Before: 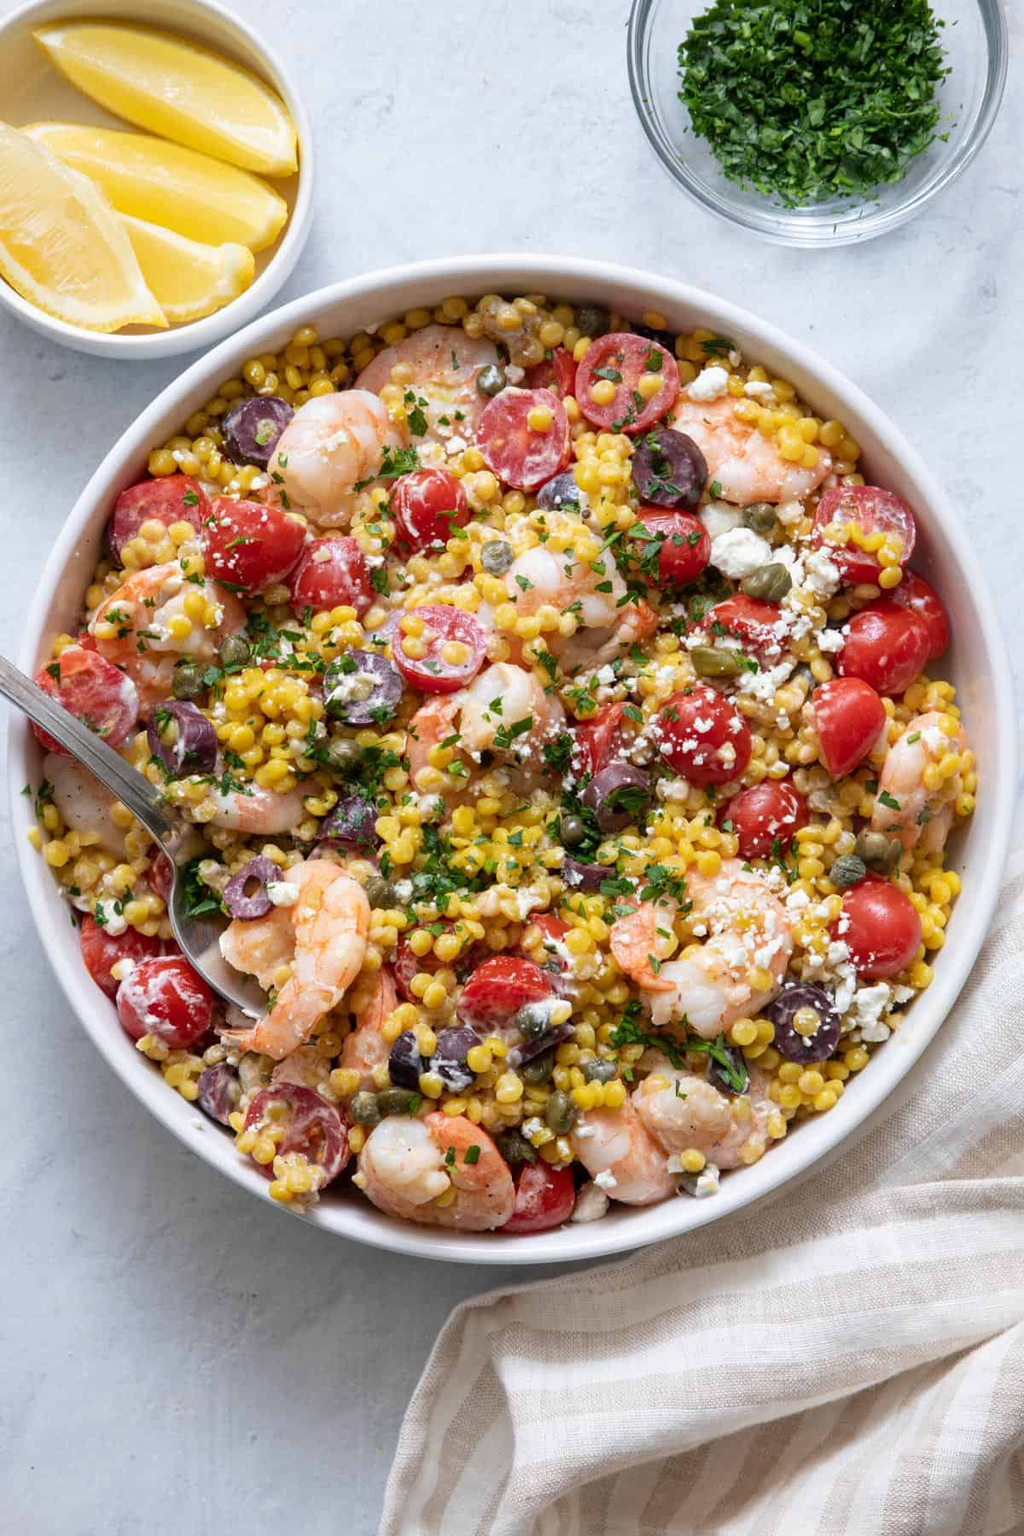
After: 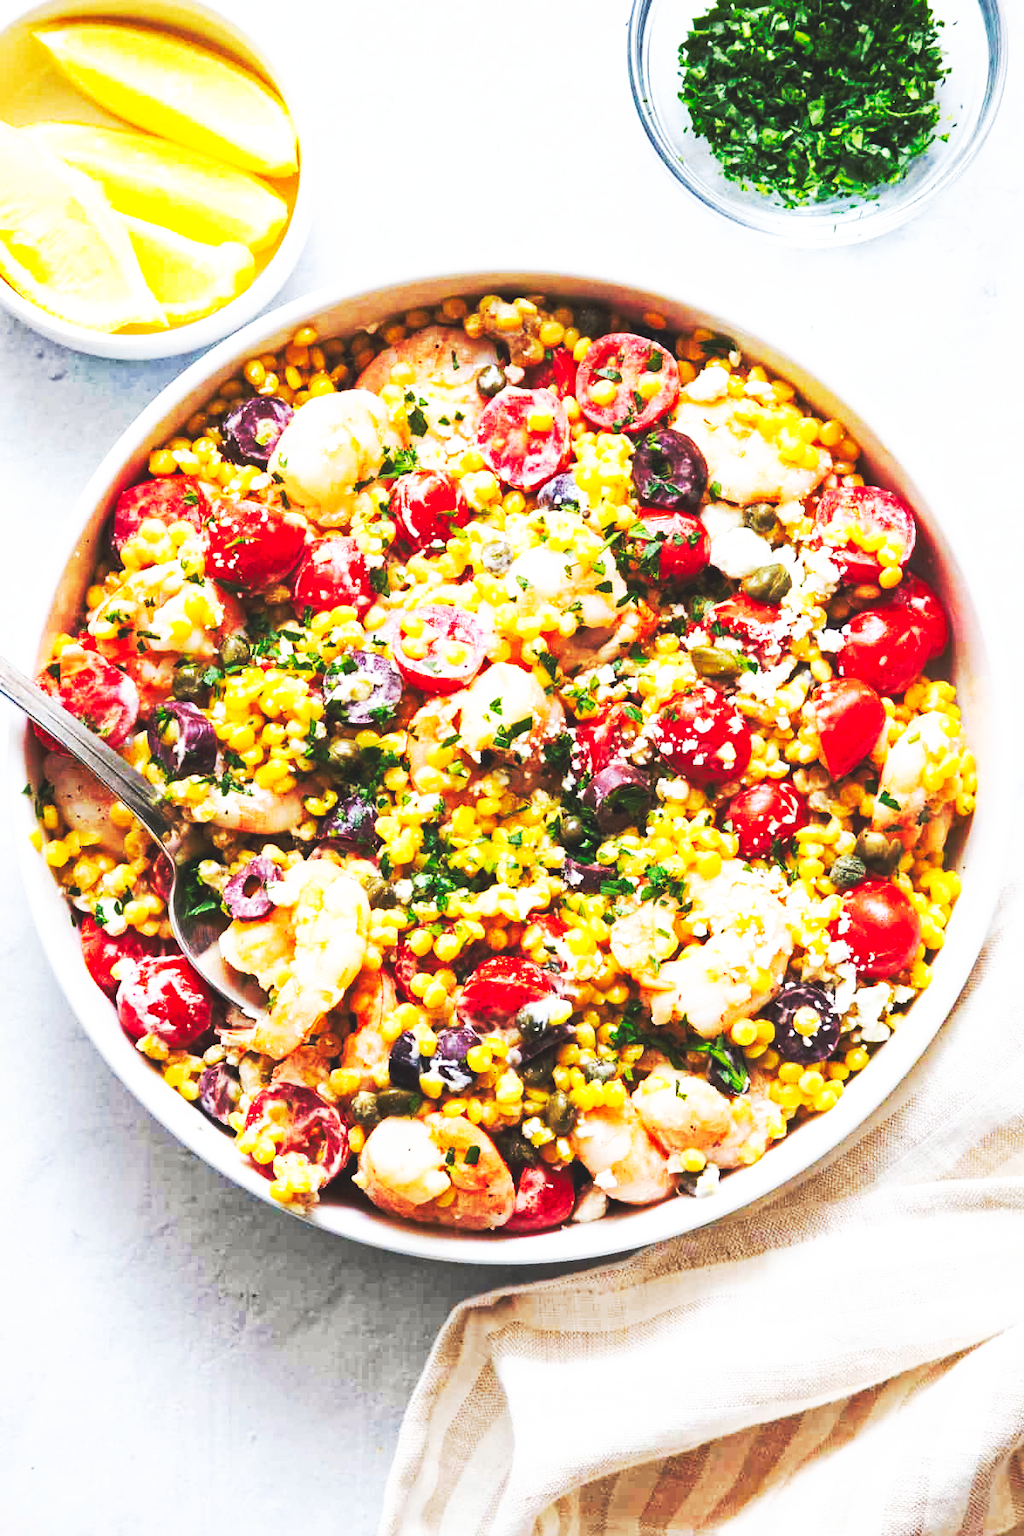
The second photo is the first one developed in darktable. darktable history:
haze removal: strength 0.29, distance 0.25, compatibility mode true, adaptive false
base curve: curves: ch0 [(0, 0.015) (0.085, 0.116) (0.134, 0.298) (0.19, 0.545) (0.296, 0.764) (0.599, 0.982) (1, 1)], preserve colors none
